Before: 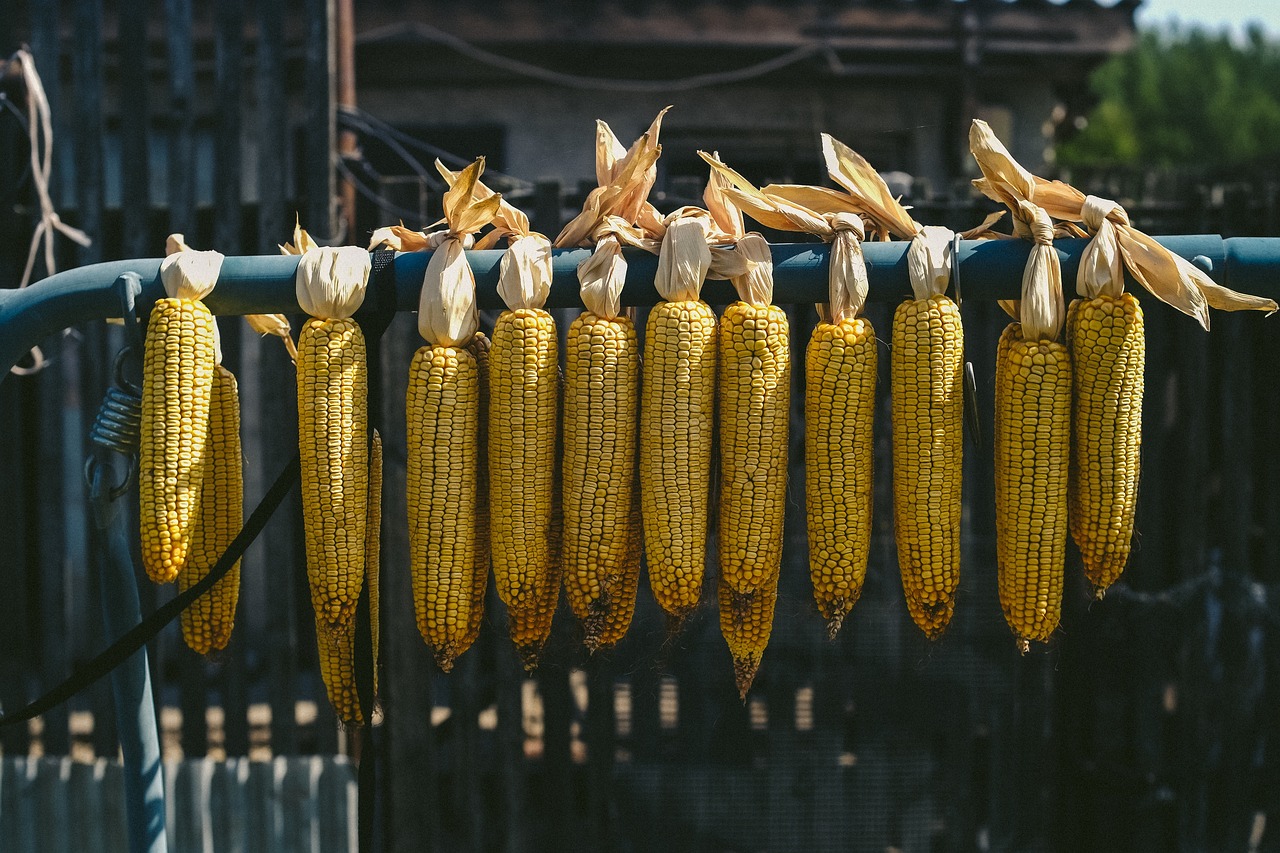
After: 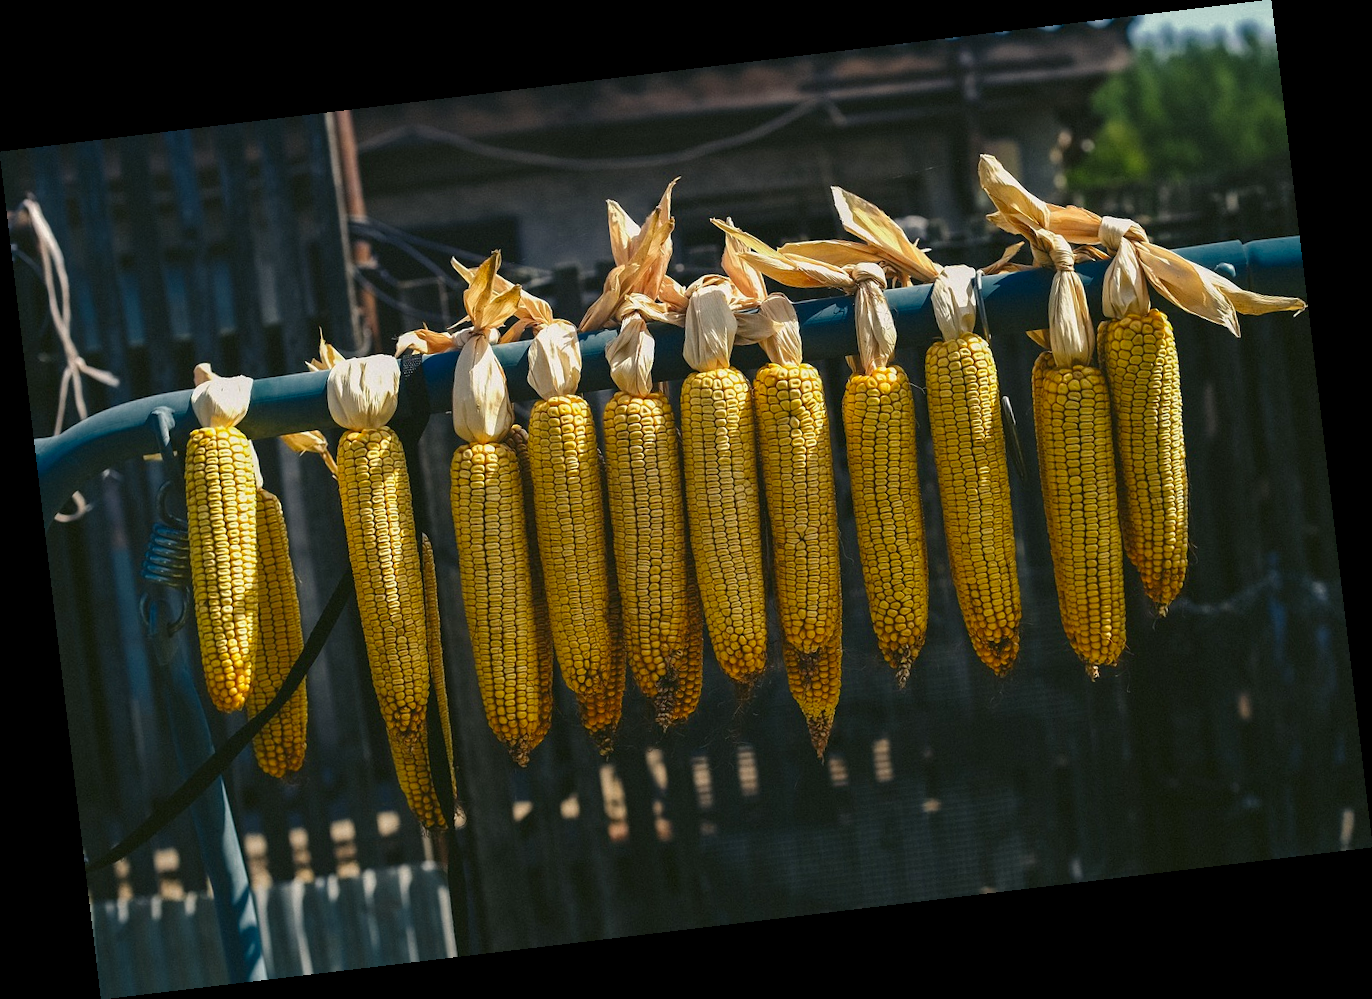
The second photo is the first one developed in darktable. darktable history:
rotate and perspective: rotation -6.83°, automatic cropping off
color zones: curves: ch0 [(0, 0.497) (0.143, 0.5) (0.286, 0.5) (0.429, 0.483) (0.571, 0.116) (0.714, -0.006) (0.857, 0.28) (1, 0.497)]
contrast brightness saturation: saturation 0.13
